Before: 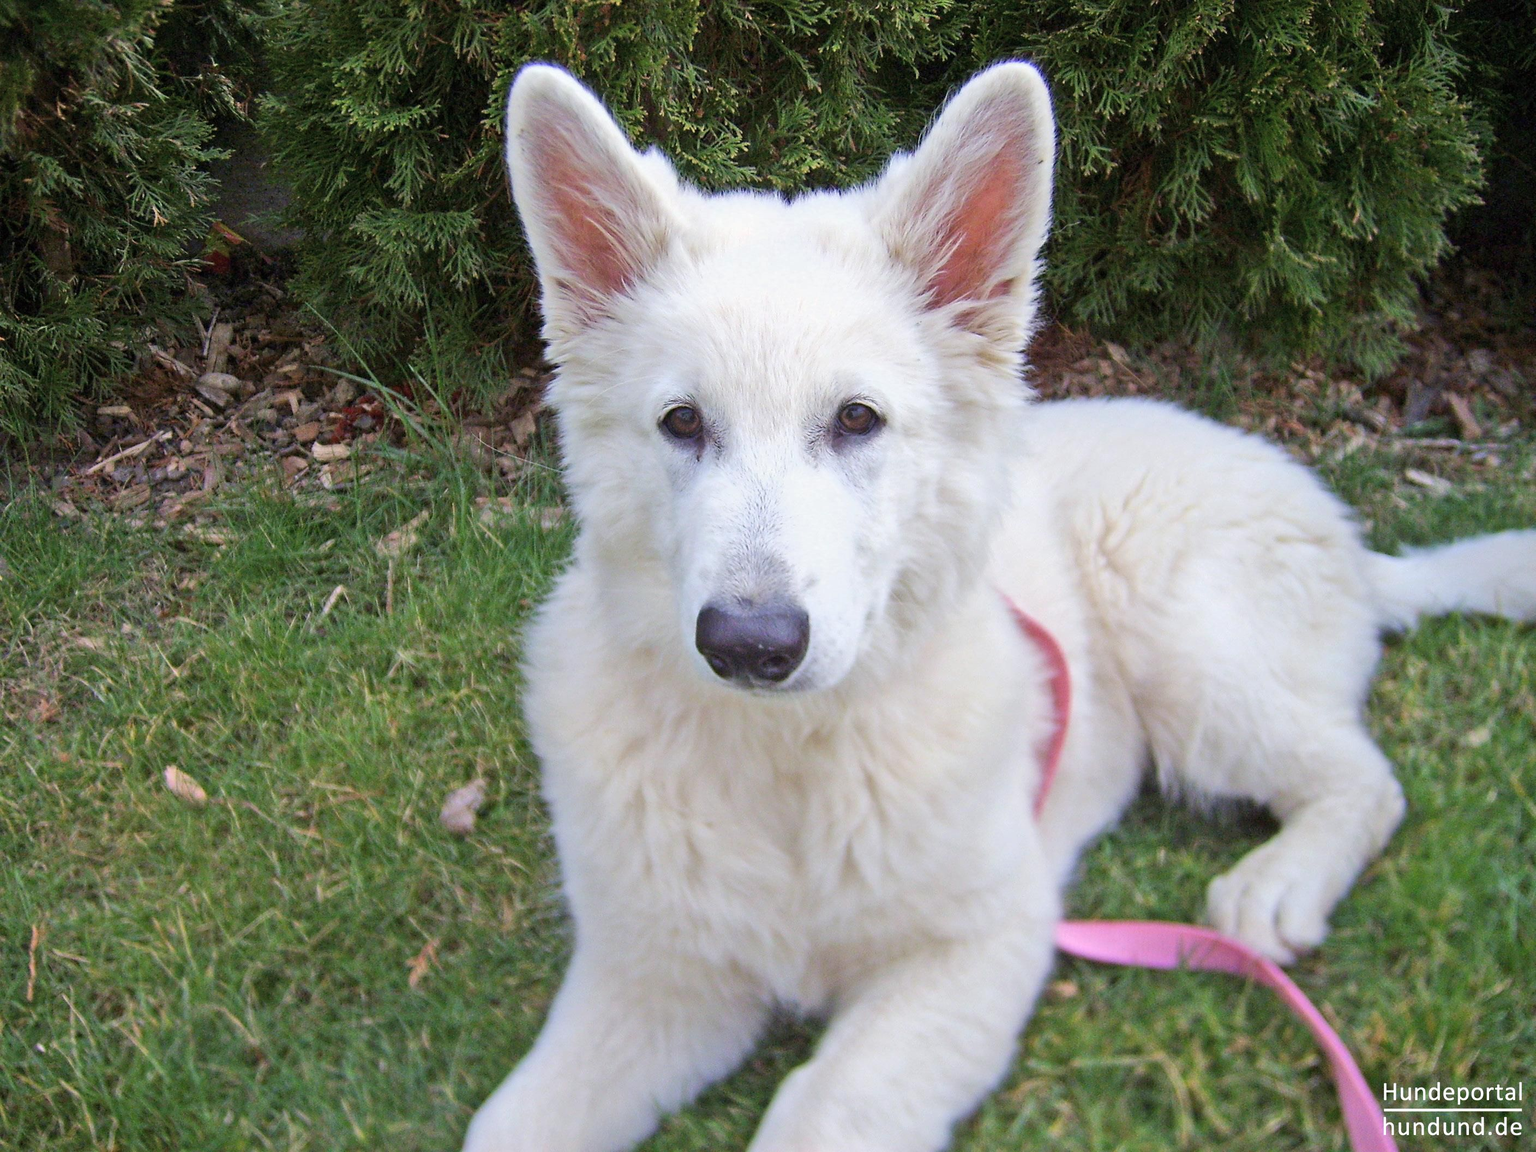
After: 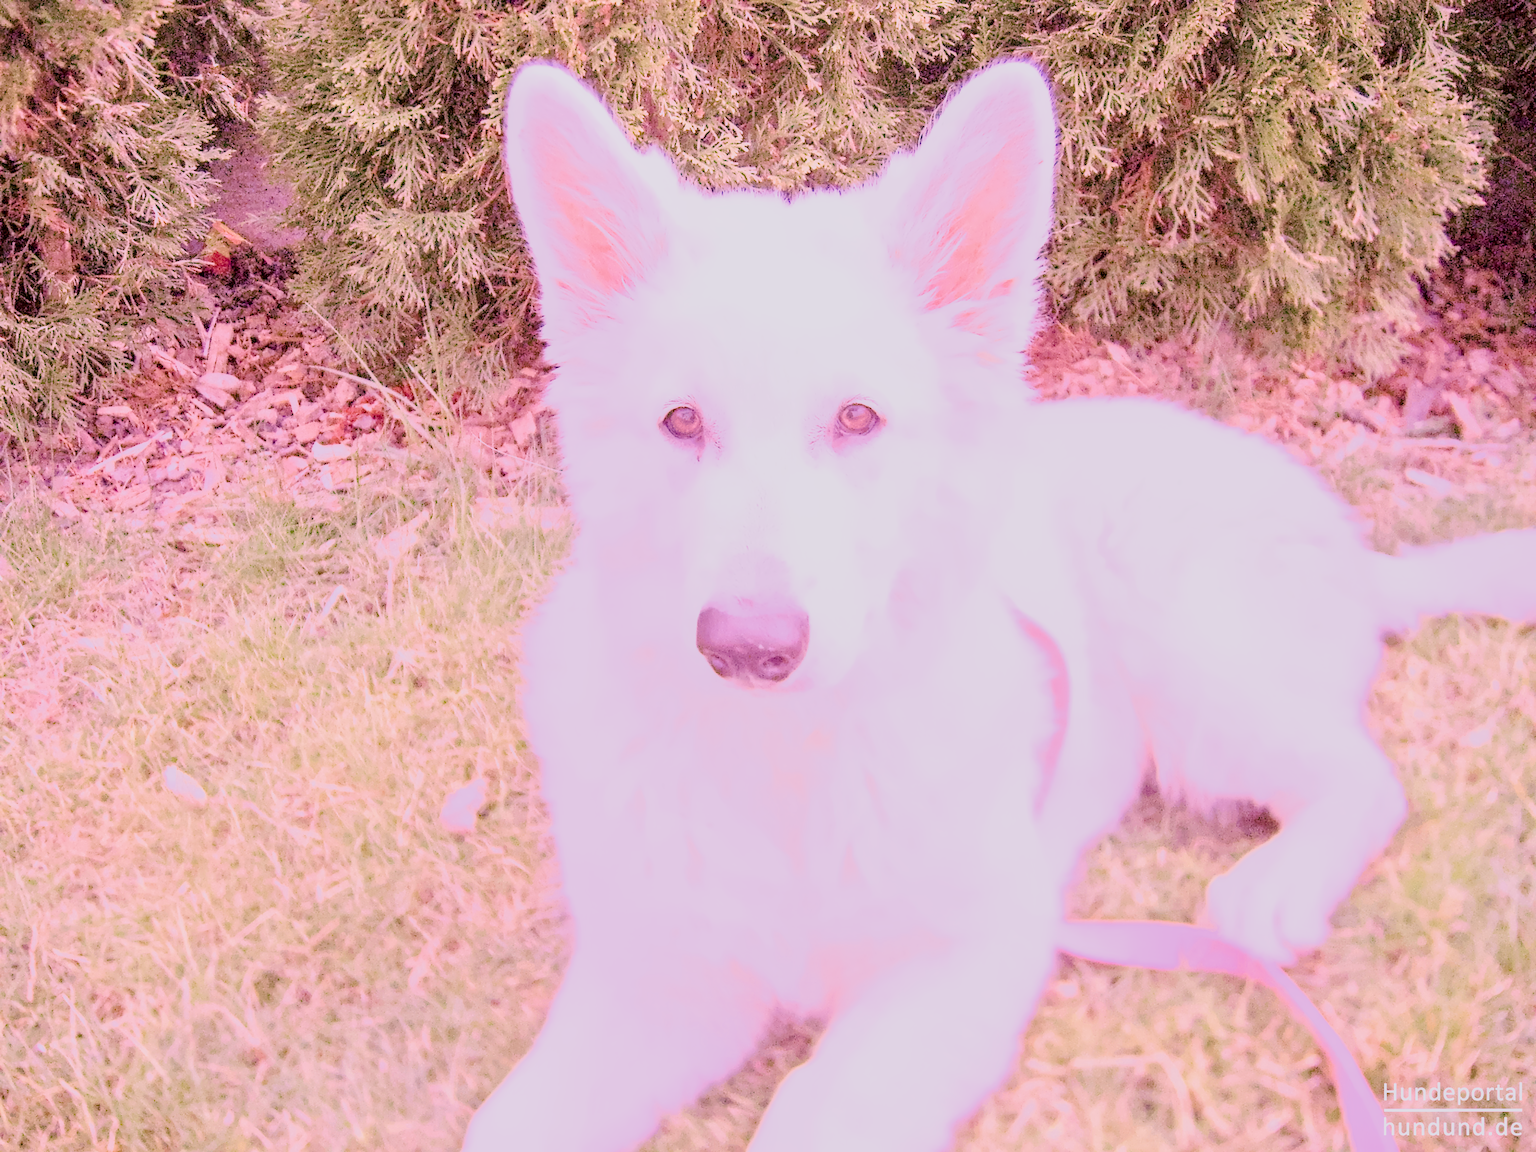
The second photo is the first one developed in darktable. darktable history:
local contrast: on, module defaults
denoise (profiled): preserve shadows 1.52, scattering 0.002, a [-1, 0, 0], compensate highlight preservation false
filmic rgb: black relative exposure -6.98 EV, white relative exposure 5.63 EV, hardness 2.86
haze removal: compatibility mode true, adaptive false
highlight reconstruction: on, module defaults
lens correction: scale 1, crop 1, focal 35, aperture 10, distance 0.775, camera "Canon EOS RP", lens "Canon RF 35mm F1.8 MACRO IS STM"
white balance: red 2.229, blue 1.46
tone equalizer "contrast tone curve: strong": -8 EV -1.08 EV, -7 EV -1.01 EV, -6 EV -0.867 EV, -5 EV -0.578 EV, -3 EV 0.578 EV, -2 EV 0.867 EV, -1 EV 1.01 EV, +0 EV 1.08 EV, edges refinement/feathering 500, mask exposure compensation -1.57 EV, preserve details no
color balance rgb "basic colorfulness: vibrant colors": perceptual saturation grading › global saturation 20%, perceptual saturation grading › highlights -25%, perceptual saturation grading › shadows 50%
color correction: highlights a* -1.43, highlights b* 10.12, shadows a* 0.395, shadows b* 19.35
velvia: on, module defaults
color calibration: illuminant as shot in camera, x 0.379, y 0.396, temperature 4138.76 K
color look up table: target a [13.56, 18.13, -4.88, -18.23, 8.84, -33.4, 41.41, 10.41, 48.24, 22.98, -23.71, 22.1, 14.18, -46.08, 53.38, 4.545, 49.99, -28.63, -0.43, -0.64, -0.73, -0.15, -0.42, -0.08, 0 ×25], target b [14.06, 17.81, -21.93, 30.49, -25.4, -0.2, 65.55, -45.96, 16.25, -21.59, 57.26, 77.48, -50.3, 37.7, 28.19, 89.81, -14.57, -28.64, 1.19, -0.34, -0.5, -0.27, -1.23, -0.97, 0 ×25], num patches 24
